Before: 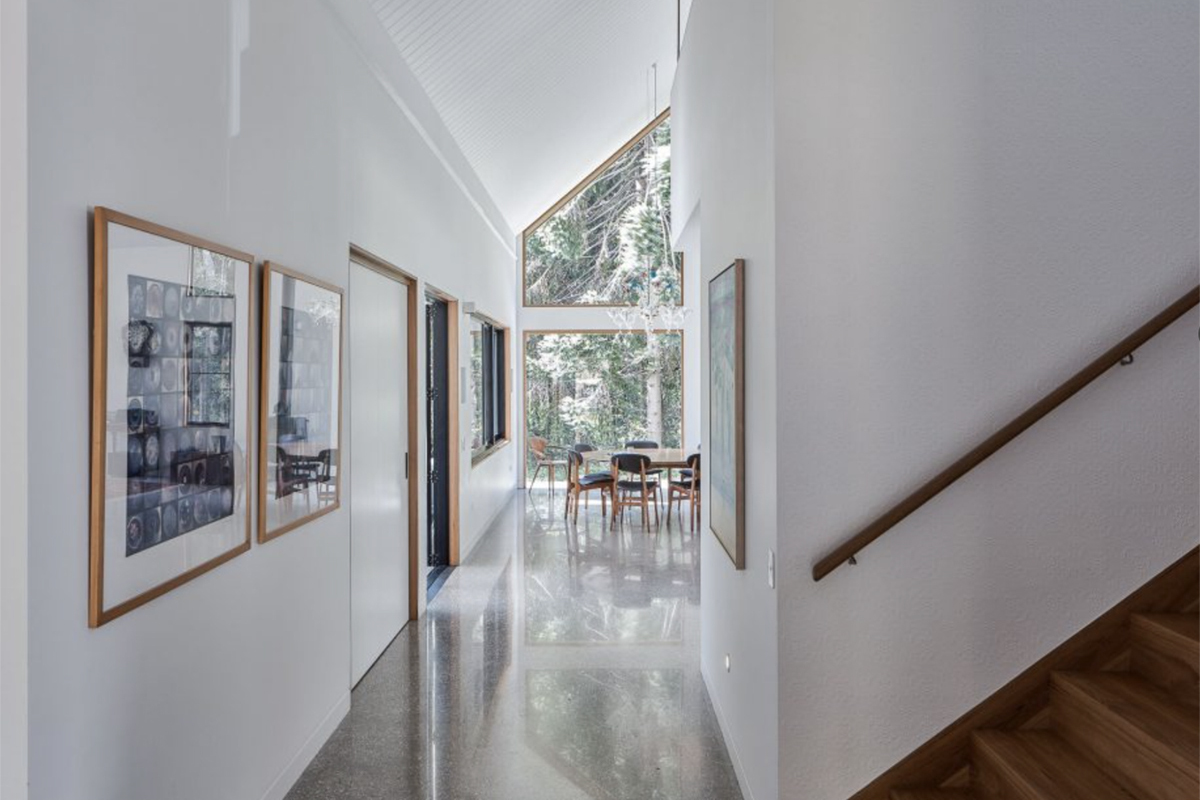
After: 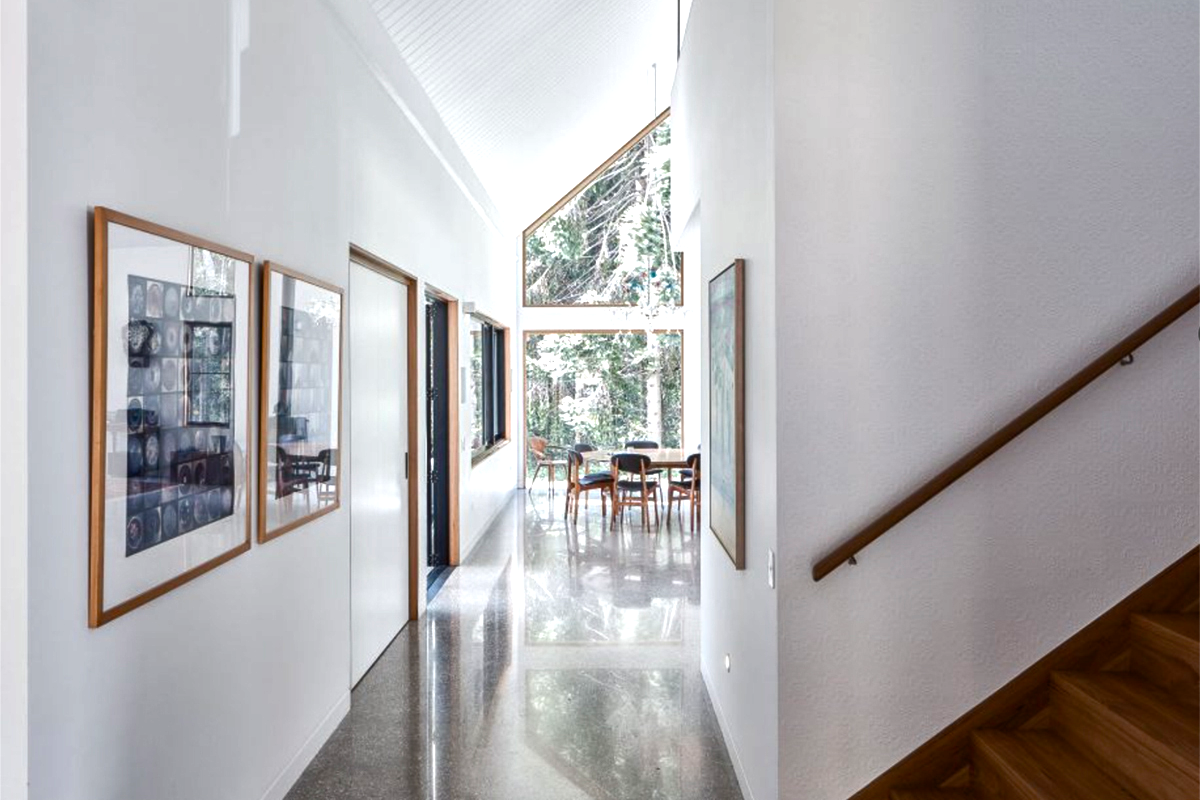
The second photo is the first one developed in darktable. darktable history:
color balance rgb: perceptual saturation grading › global saturation 20%, perceptual saturation grading › highlights -49.576%, perceptual saturation grading › shadows 25.177%, perceptual brilliance grading › global brilliance 21.608%, perceptual brilliance grading › shadows -34.529%
